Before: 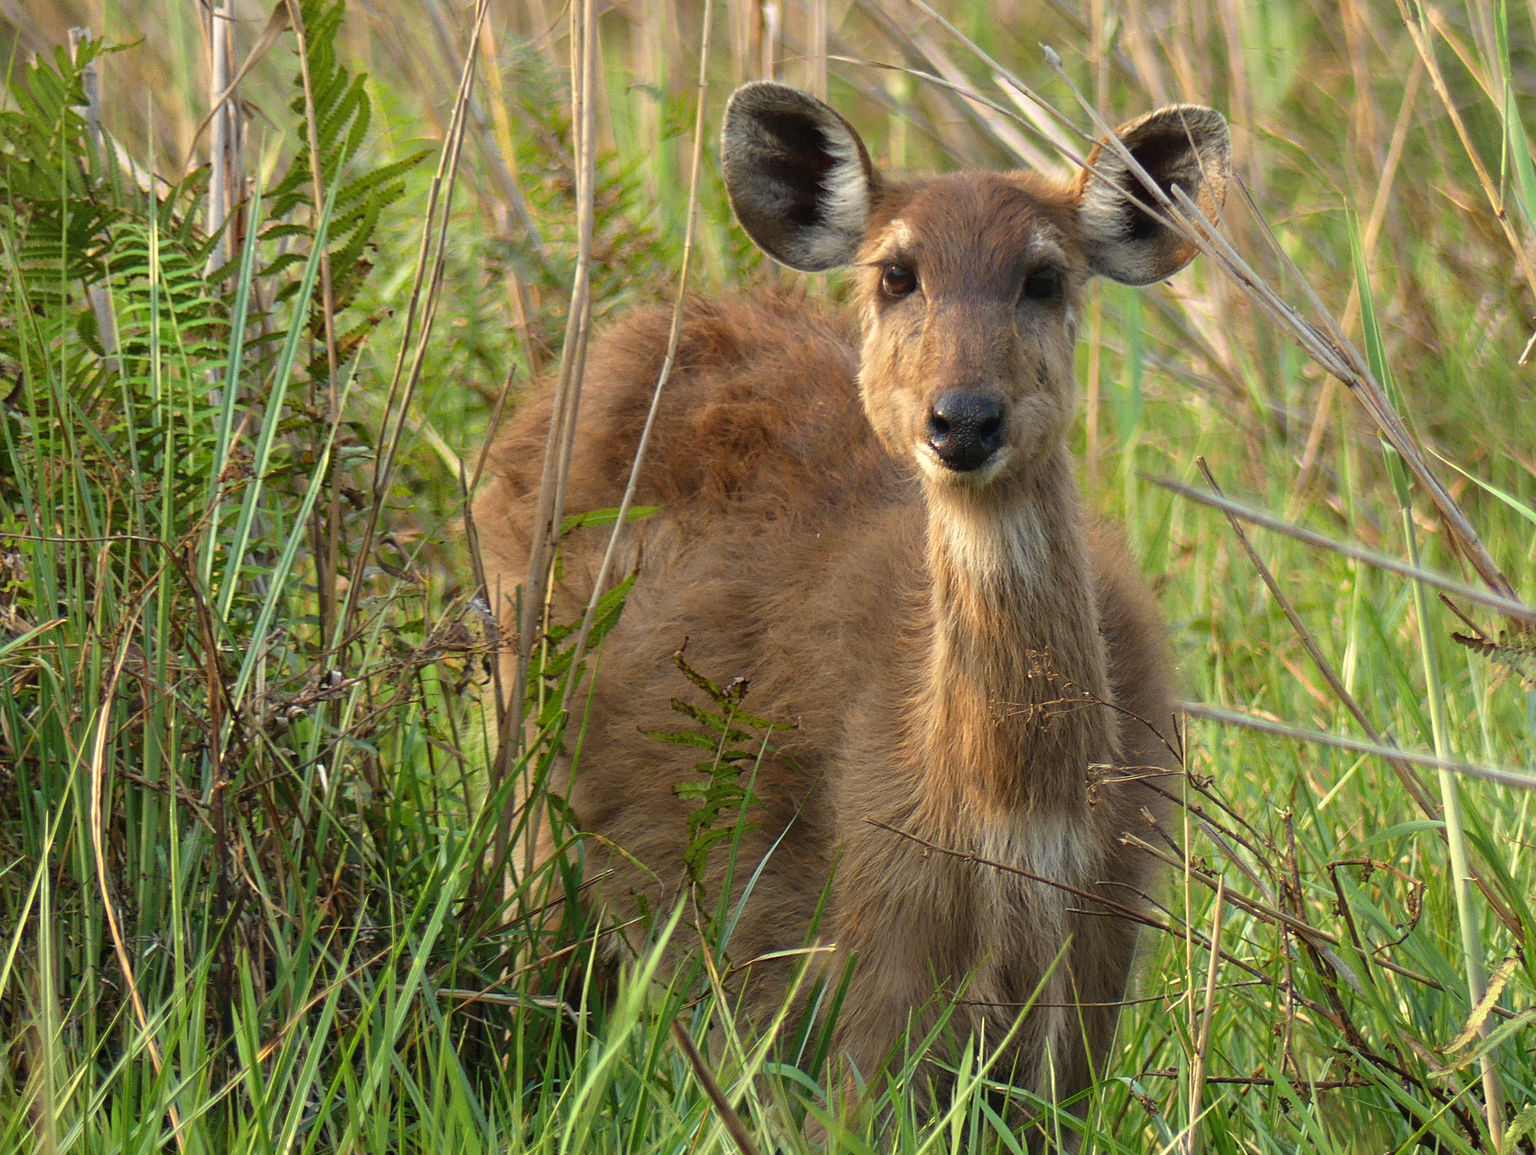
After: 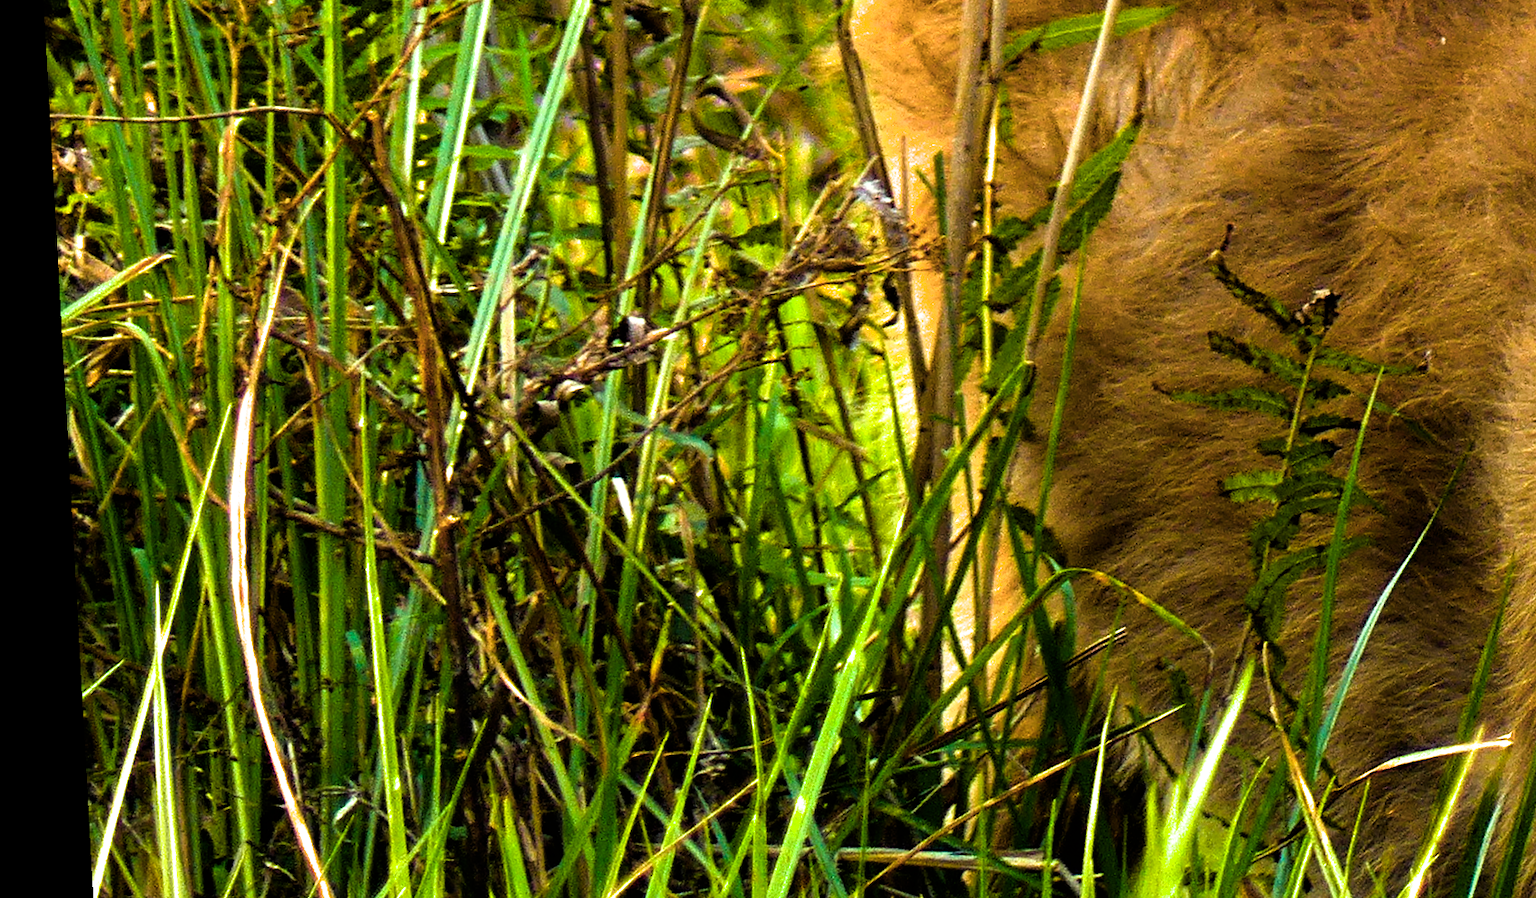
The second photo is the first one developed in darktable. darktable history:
color balance rgb: linear chroma grading › shadows 10%, linear chroma grading › highlights 10%, linear chroma grading › global chroma 15%, linear chroma grading › mid-tones 15%, perceptual saturation grading › global saturation 40%, perceptual saturation grading › highlights -25%, perceptual saturation grading › mid-tones 35%, perceptual saturation grading › shadows 35%, perceptual brilliance grading › global brilliance 11.29%, global vibrance 11.29%
rotate and perspective: rotation -3.18°, automatic cropping off
velvia: strength 27%
crop: top 44.483%, right 43.593%, bottom 12.892%
filmic rgb: black relative exposure -8.2 EV, white relative exposure 2.2 EV, threshold 3 EV, hardness 7.11, latitude 85.74%, contrast 1.696, highlights saturation mix -4%, shadows ↔ highlights balance -2.69%, color science v5 (2021), contrast in shadows safe, contrast in highlights safe, enable highlight reconstruction true
levels: mode automatic, gray 50.8%
